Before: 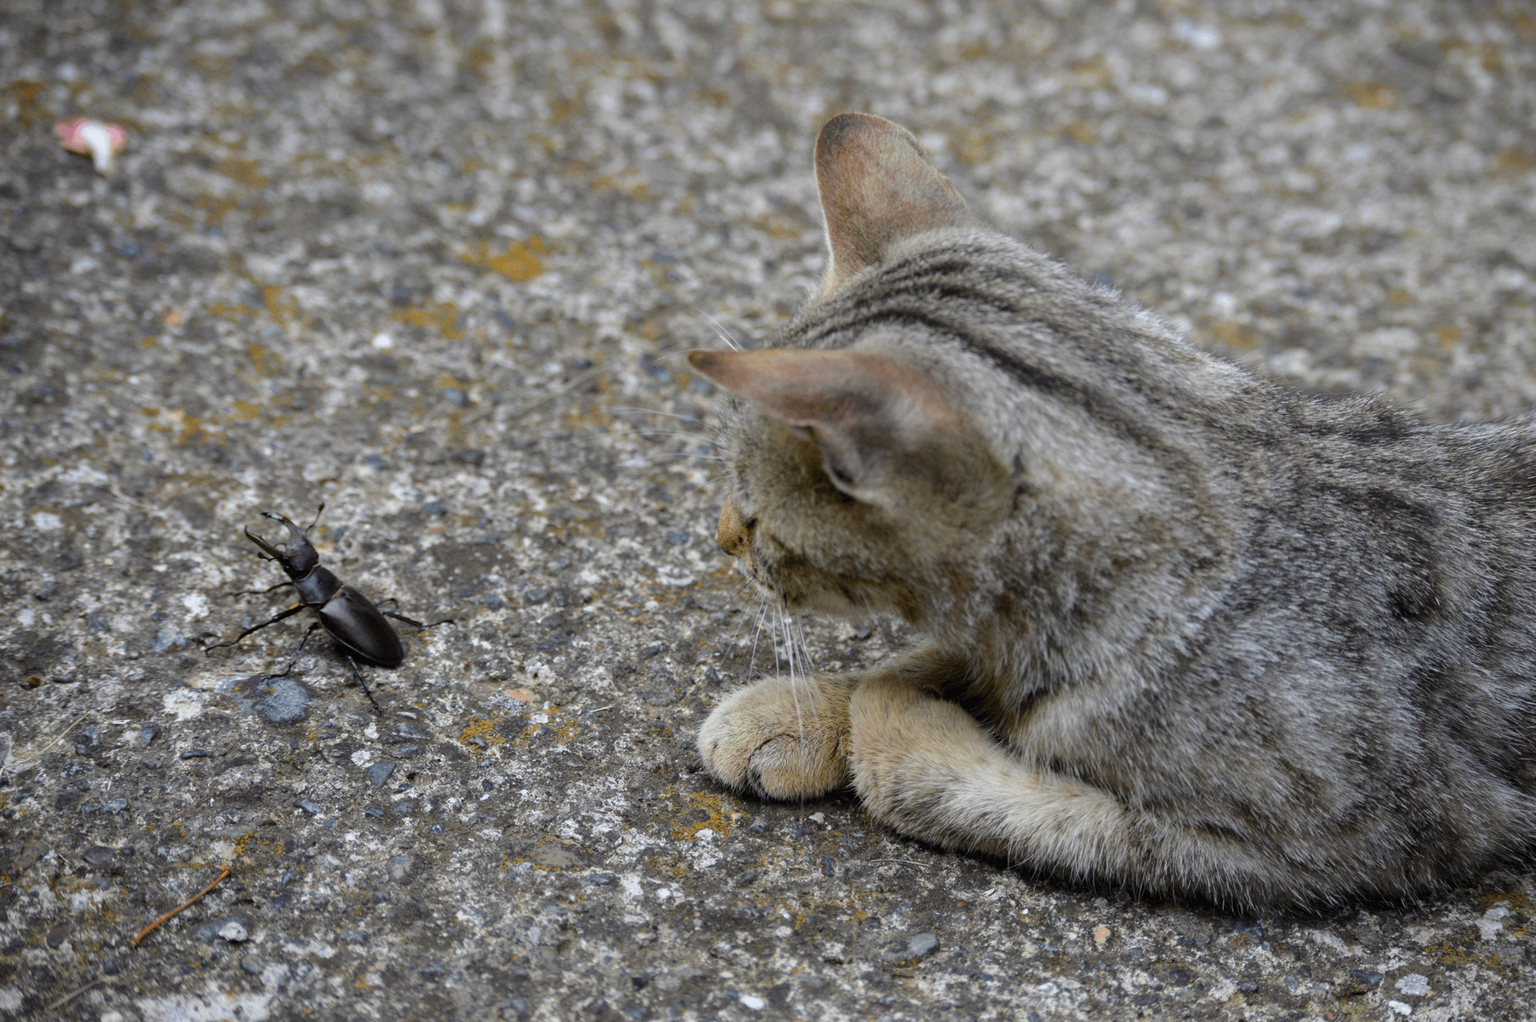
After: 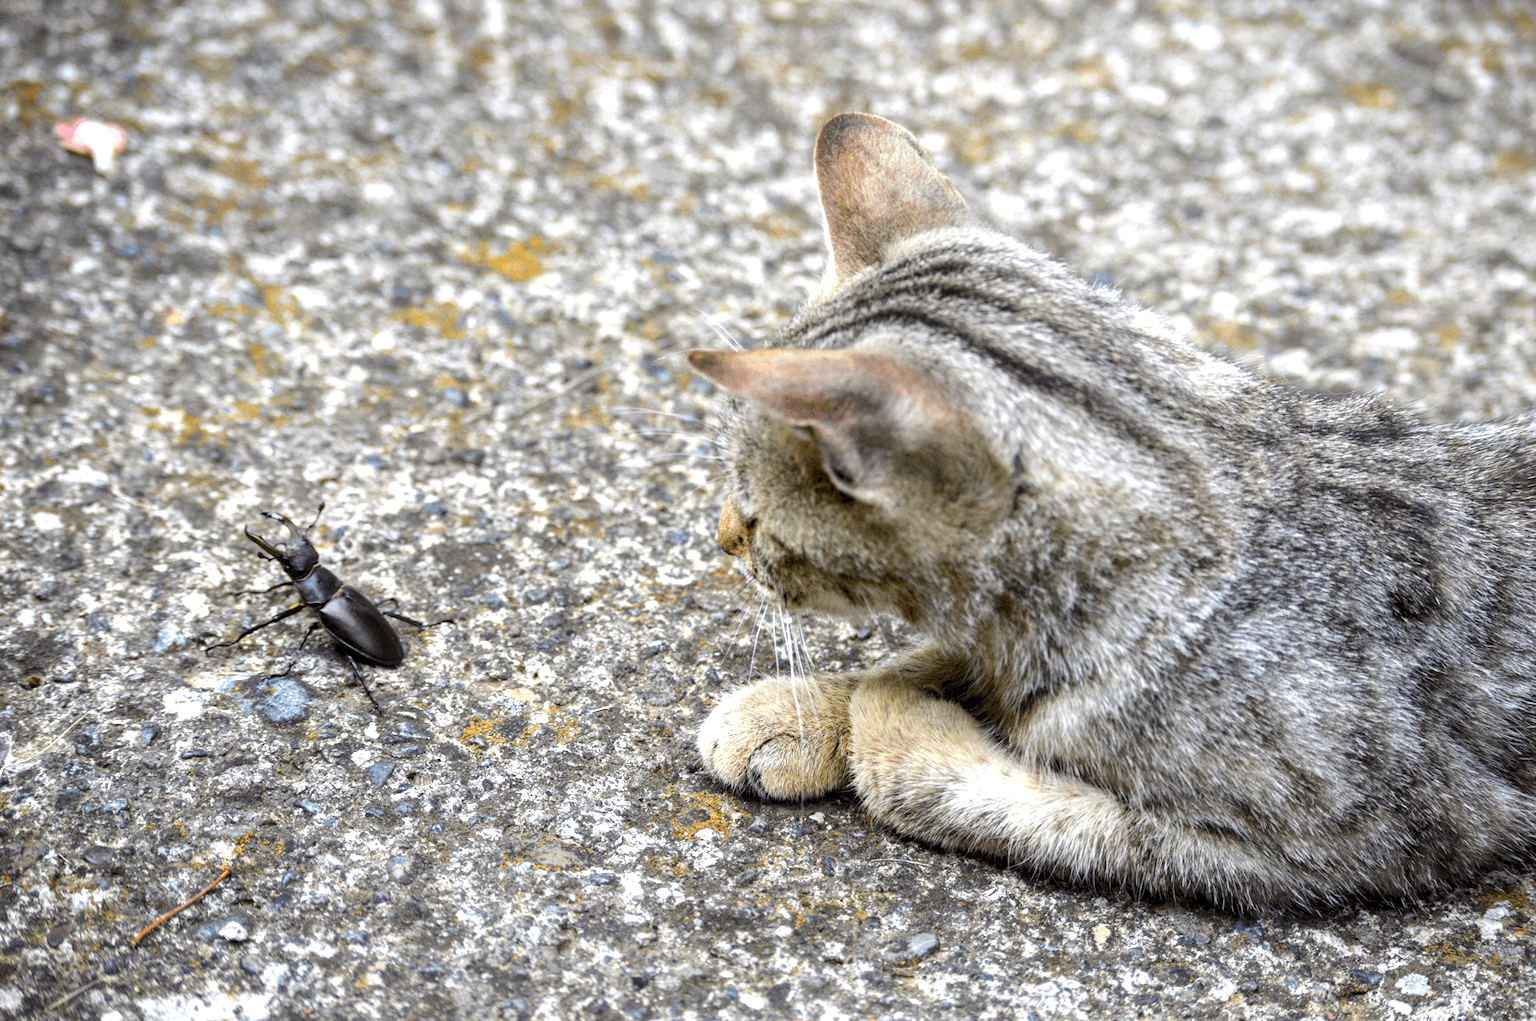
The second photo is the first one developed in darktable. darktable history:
exposure: exposure 1.092 EV, compensate highlight preservation false
local contrast: detail 130%
